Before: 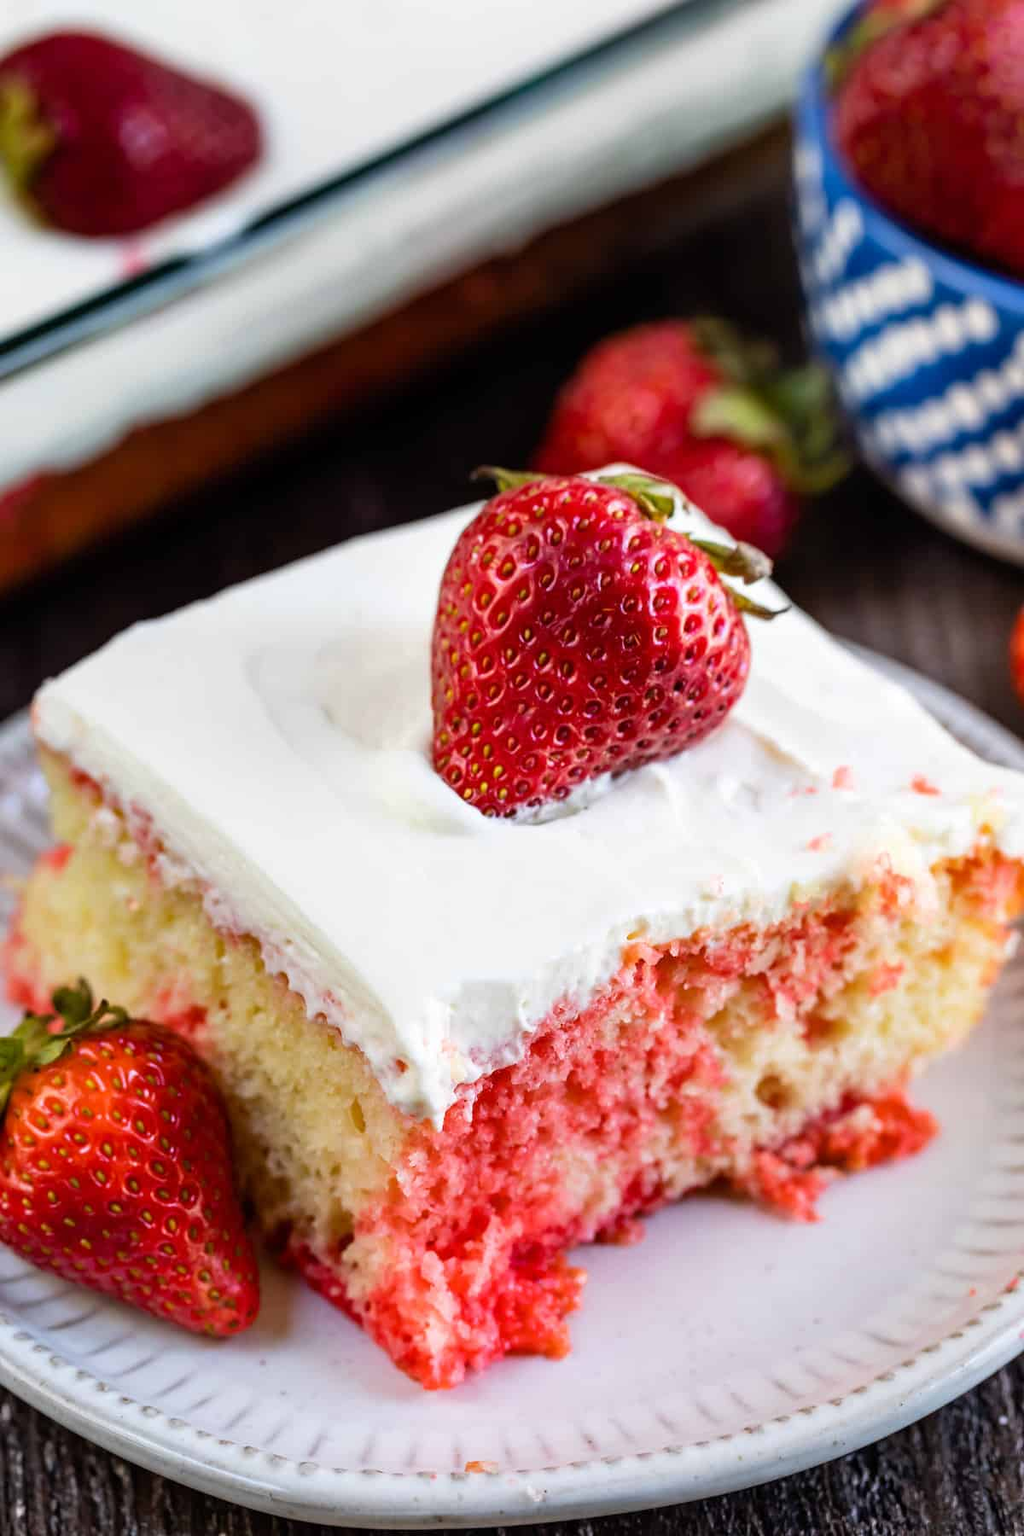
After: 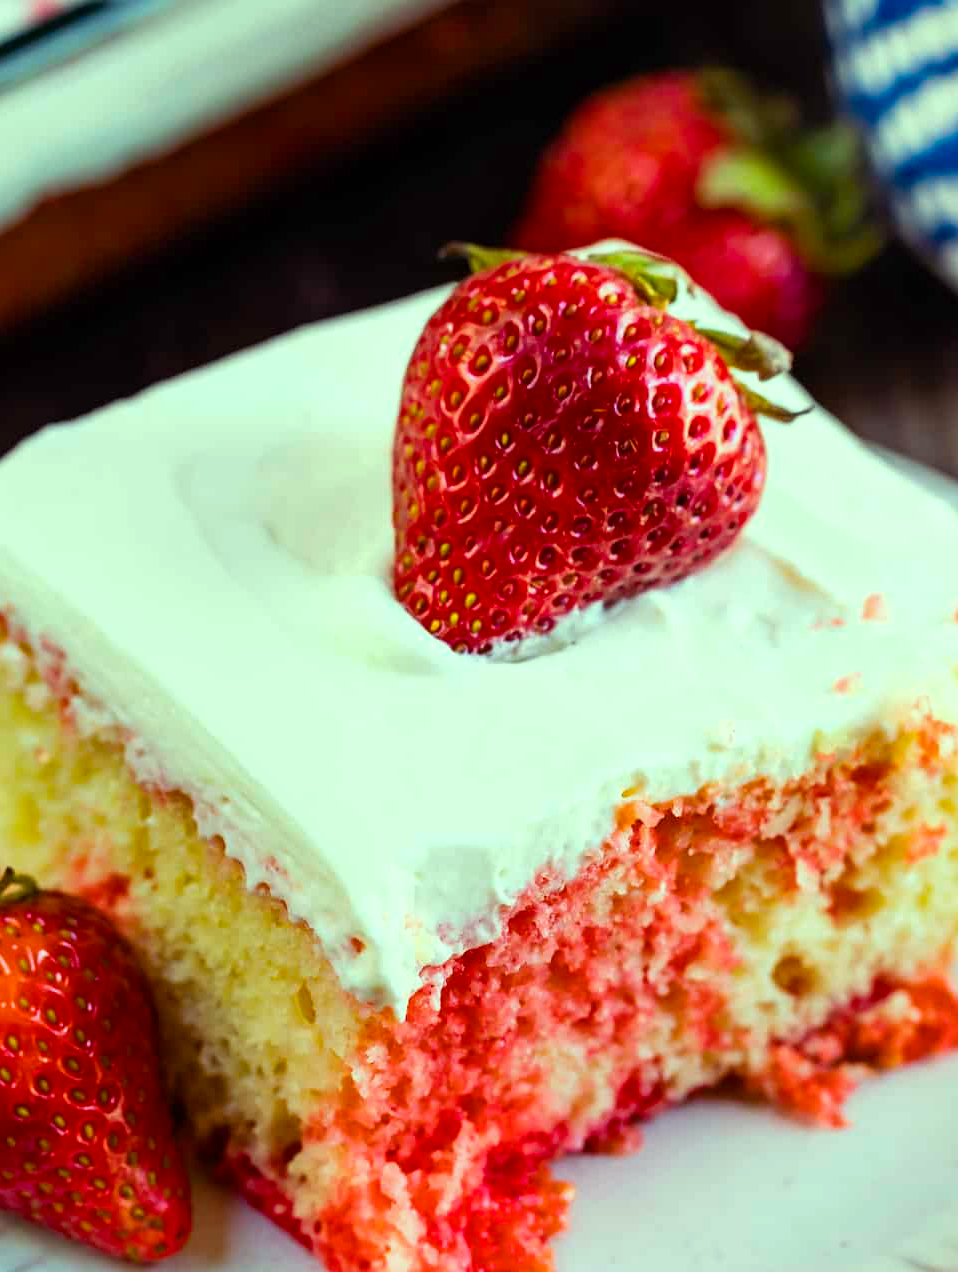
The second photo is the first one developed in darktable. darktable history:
color balance rgb: highlights gain › luminance 15.497%, highlights gain › chroma 6.954%, highlights gain › hue 128.47°, perceptual saturation grading › global saturation 25.194%, perceptual brilliance grading › global brilliance -1.456%, perceptual brilliance grading › highlights -1.218%, perceptual brilliance grading › mid-tones -0.994%, perceptual brilliance grading › shadows -1.71%
crop: left 9.445%, top 16.932%, right 10.694%, bottom 12.394%
